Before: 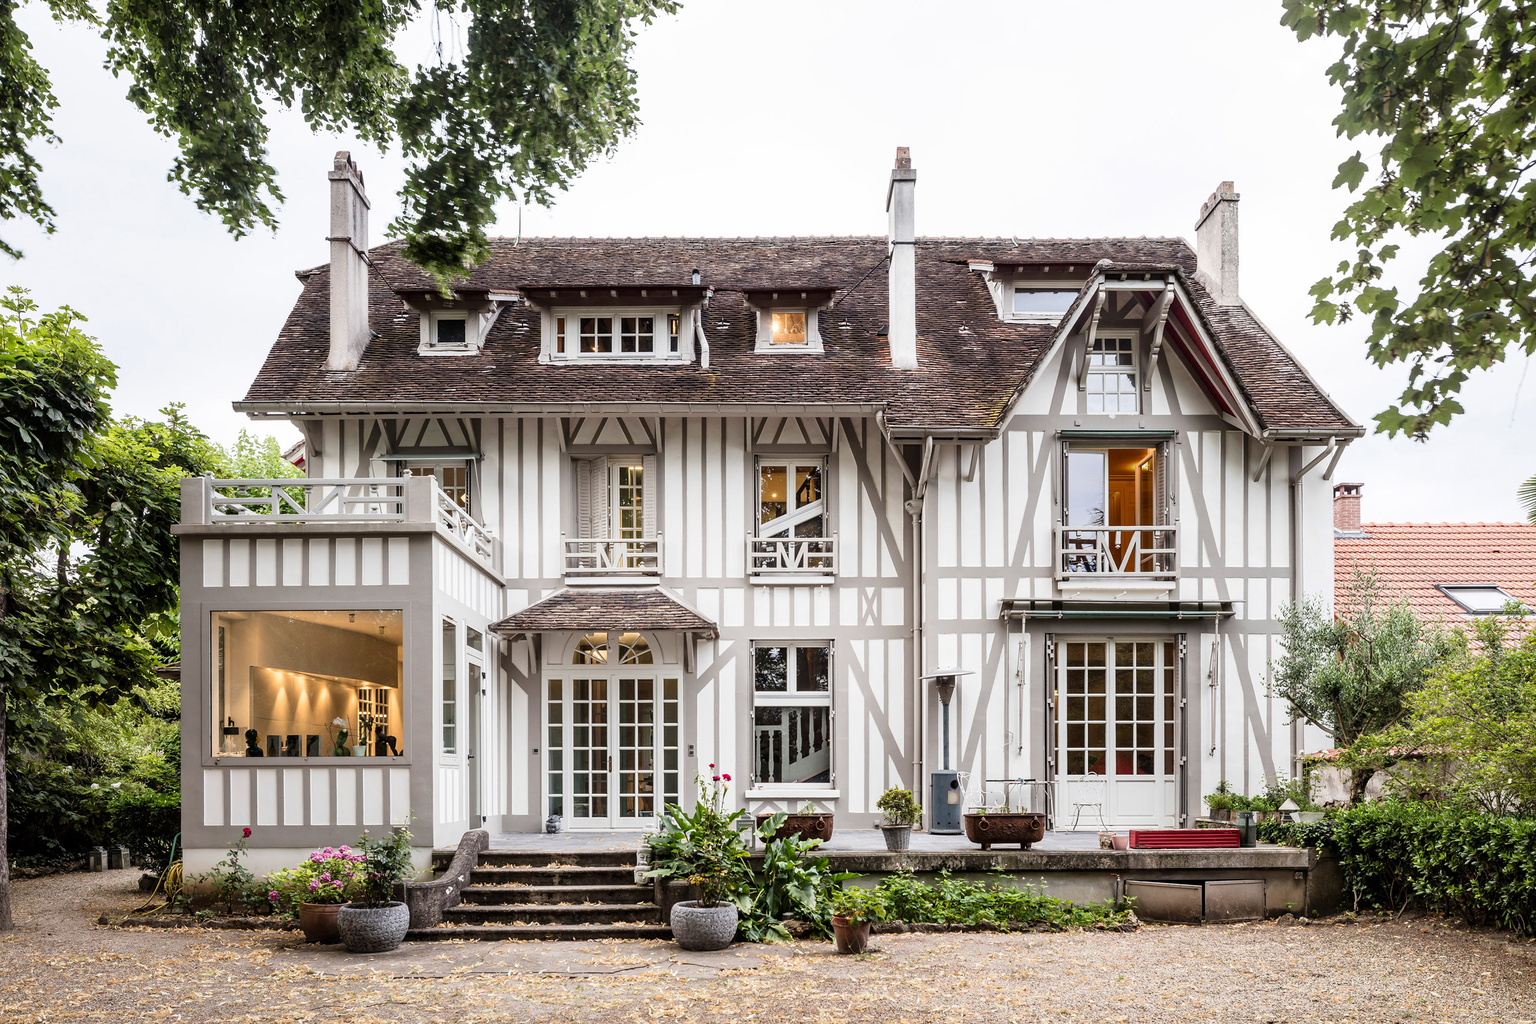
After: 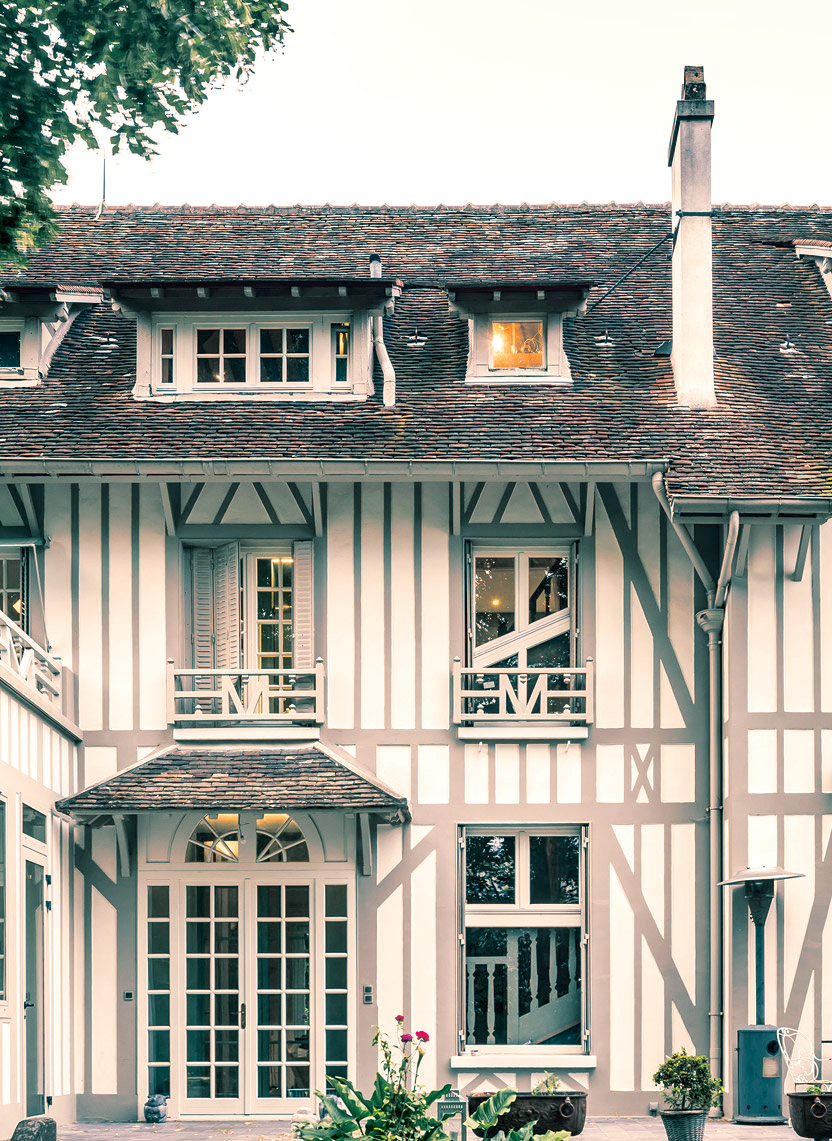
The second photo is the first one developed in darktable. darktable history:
contrast brightness saturation: brightness -0.2, saturation 0.08
local contrast: highlights 100%, shadows 100%, detail 120%, midtone range 0.2
split-toning: shadows › hue 186.43°, highlights › hue 49.29°, compress 30.29%
color correction: highlights a* 10.32, highlights b* 14.66, shadows a* -9.59, shadows b* -15.02
crop and rotate: left 29.476%, top 10.214%, right 35.32%, bottom 17.333%
shadows and highlights: soften with gaussian
levels: levels [0, 0.397, 0.955]
